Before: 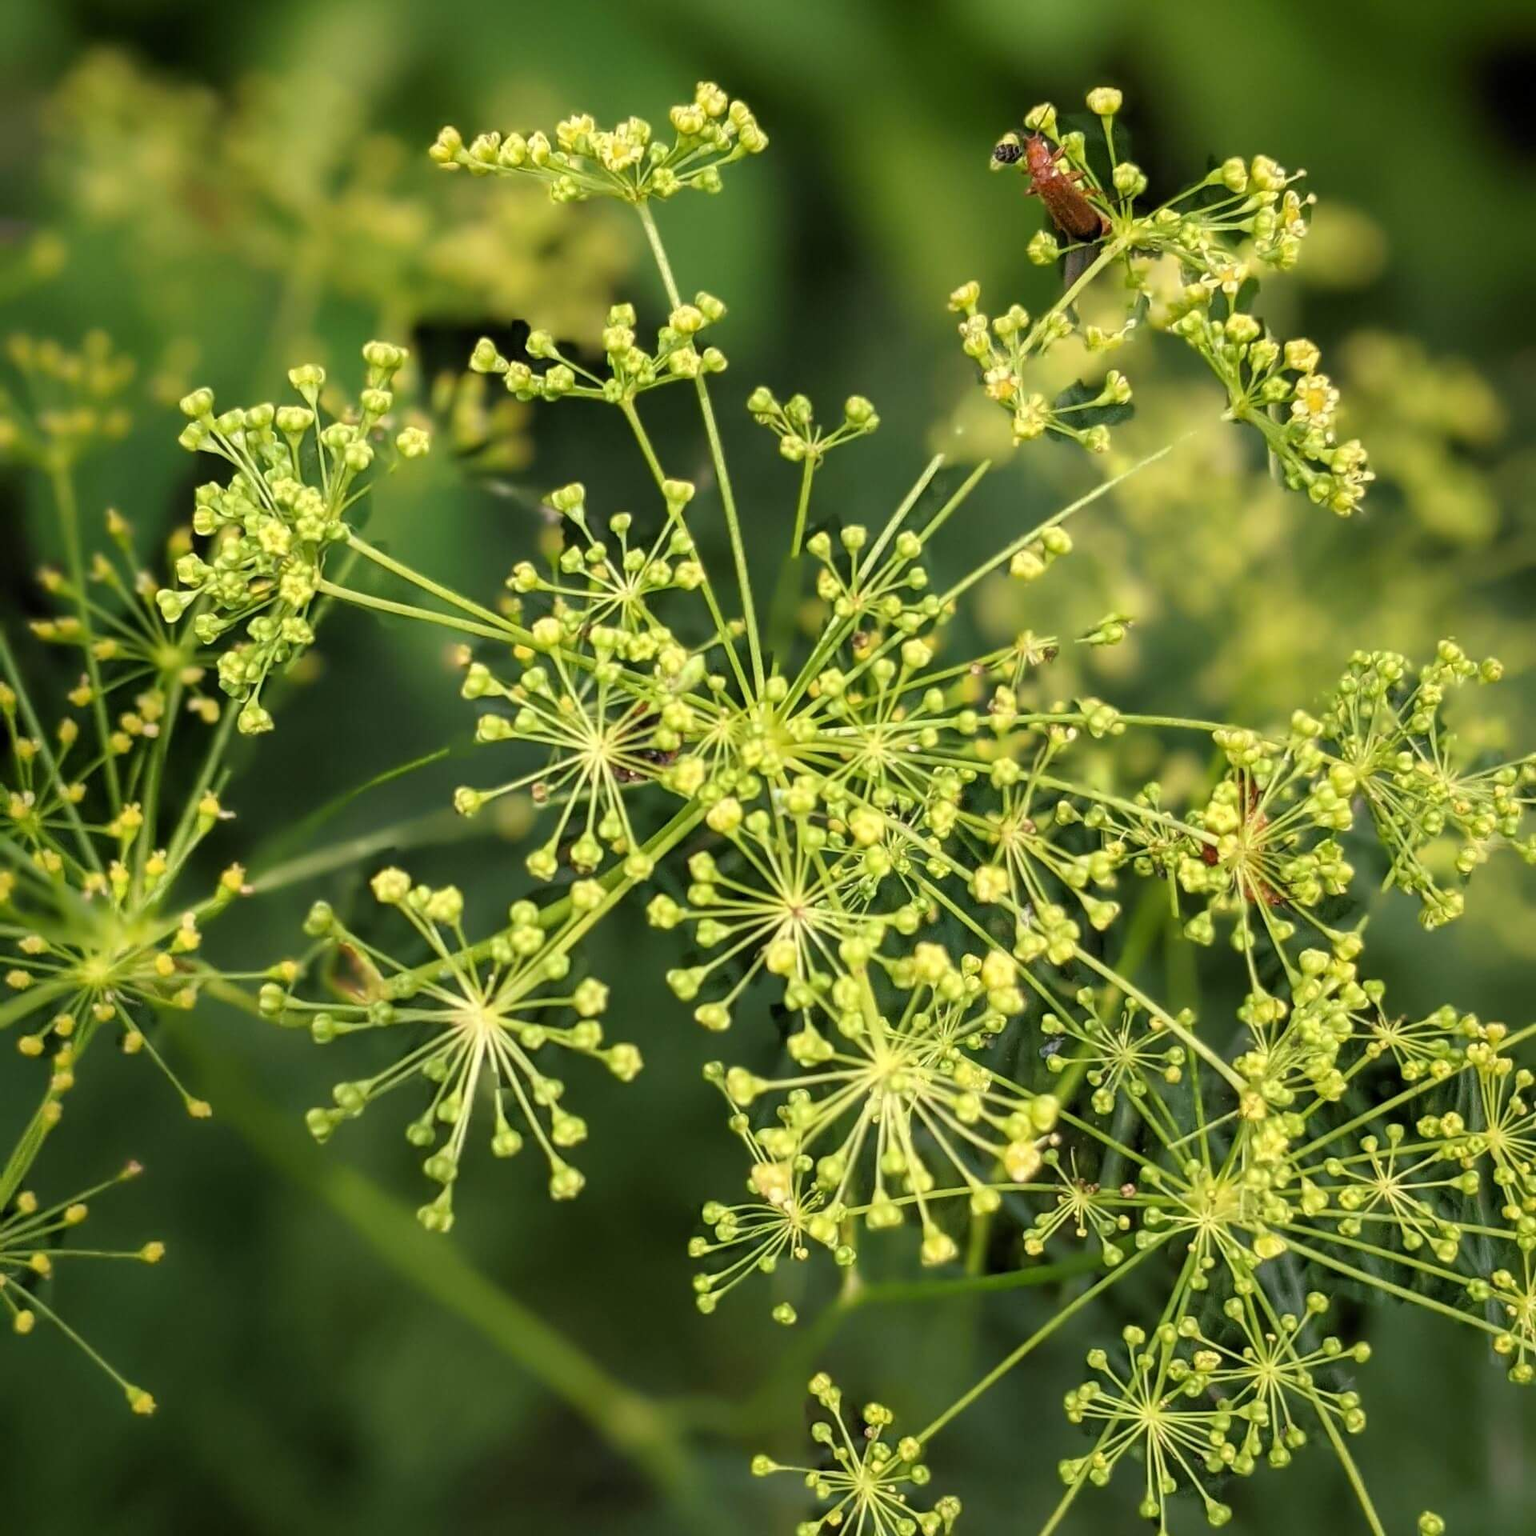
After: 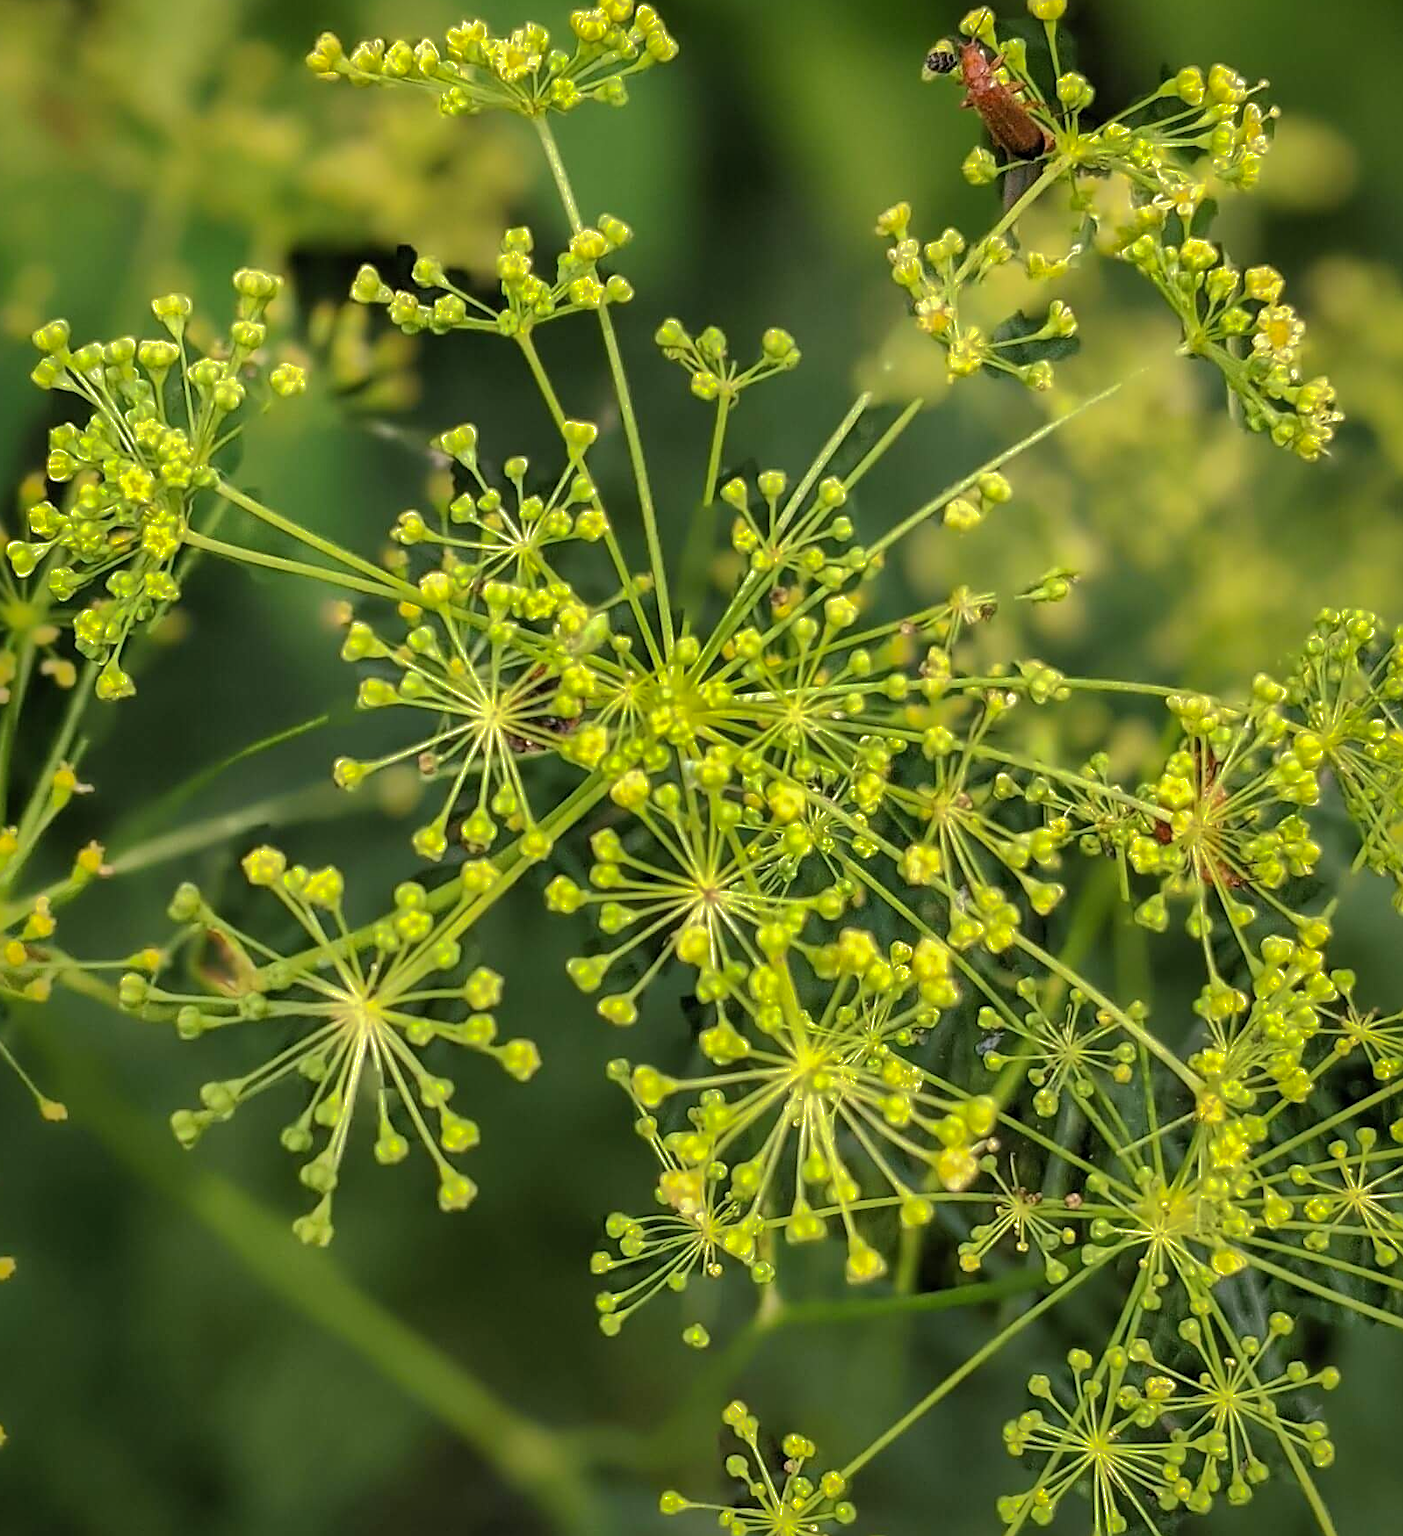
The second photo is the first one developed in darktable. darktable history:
sharpen: radius 1.979
shadows and highlights: shadows 25.77, highlights -71.03
crop: left 9.815%, top 6.318%, right 6.911%, bottom 2.588%
